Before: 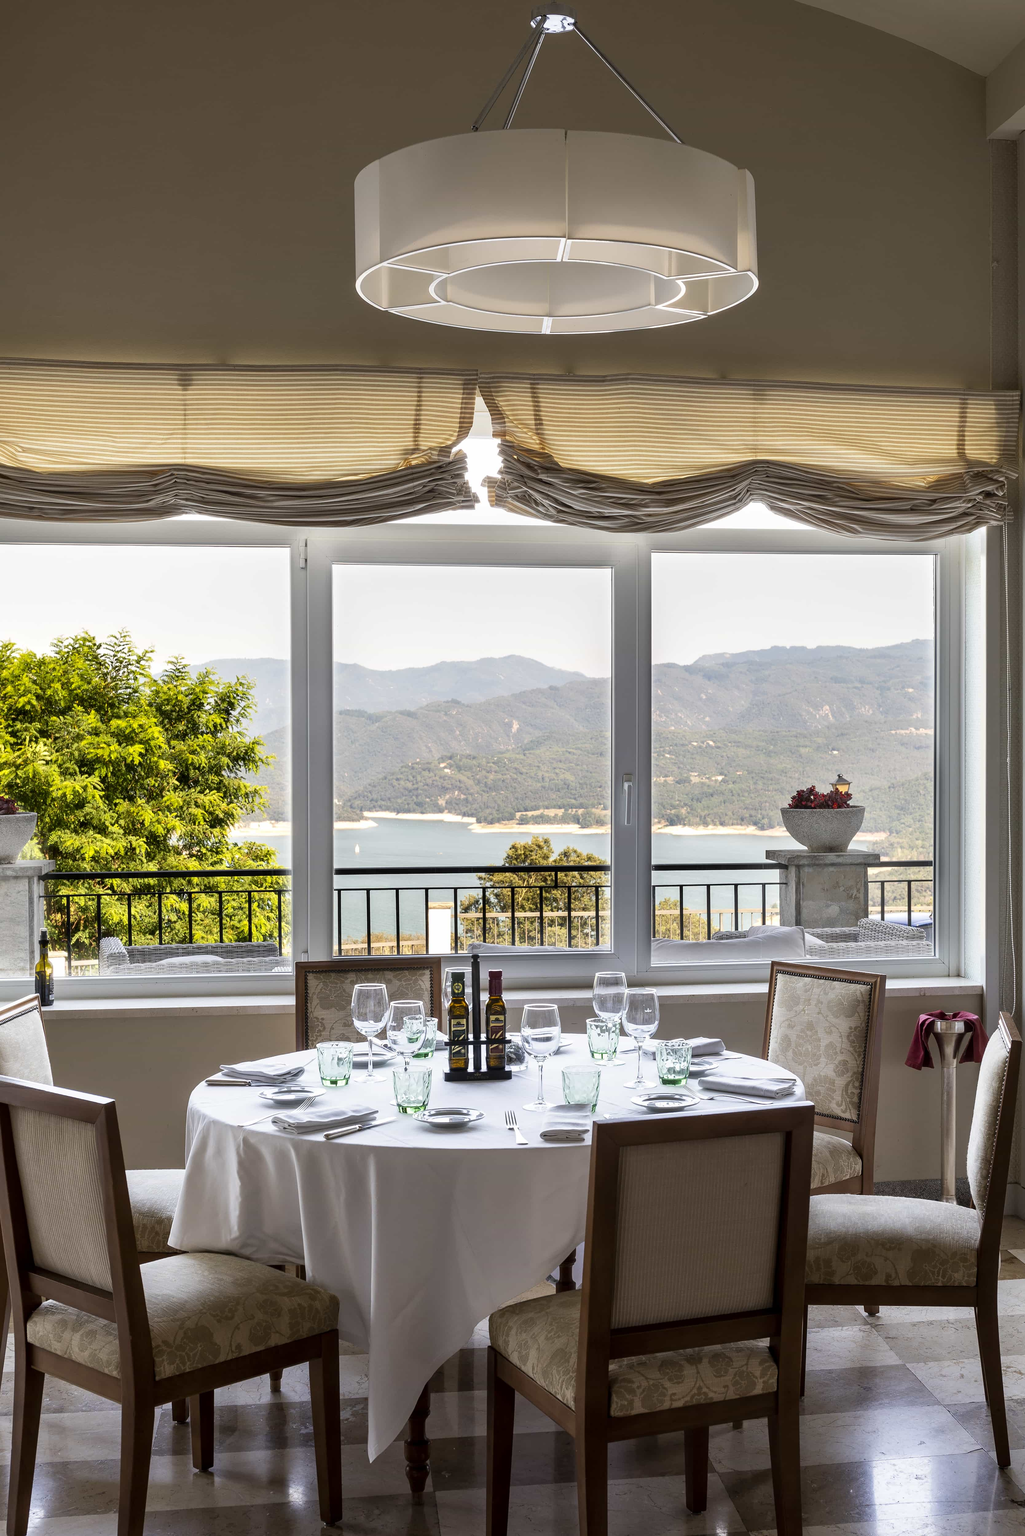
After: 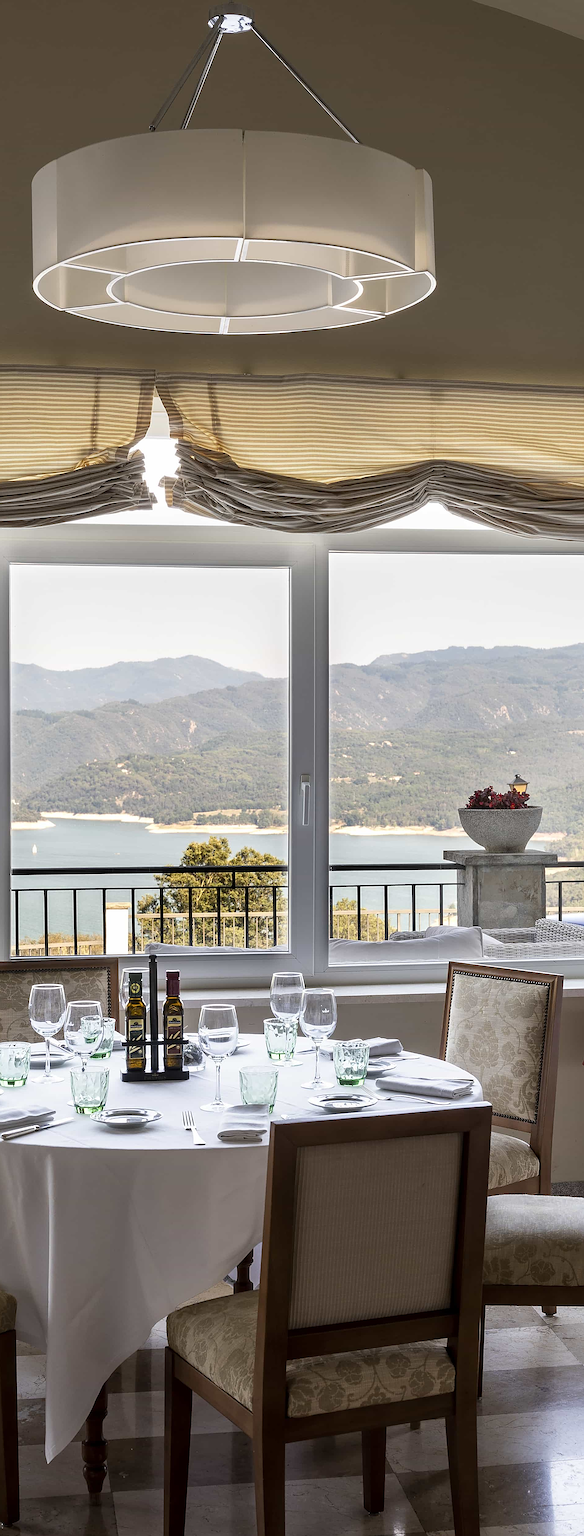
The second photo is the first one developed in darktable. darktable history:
crop: left 31.517%, top 0.024%, right 11.491%
sharpen: on, module defaults
